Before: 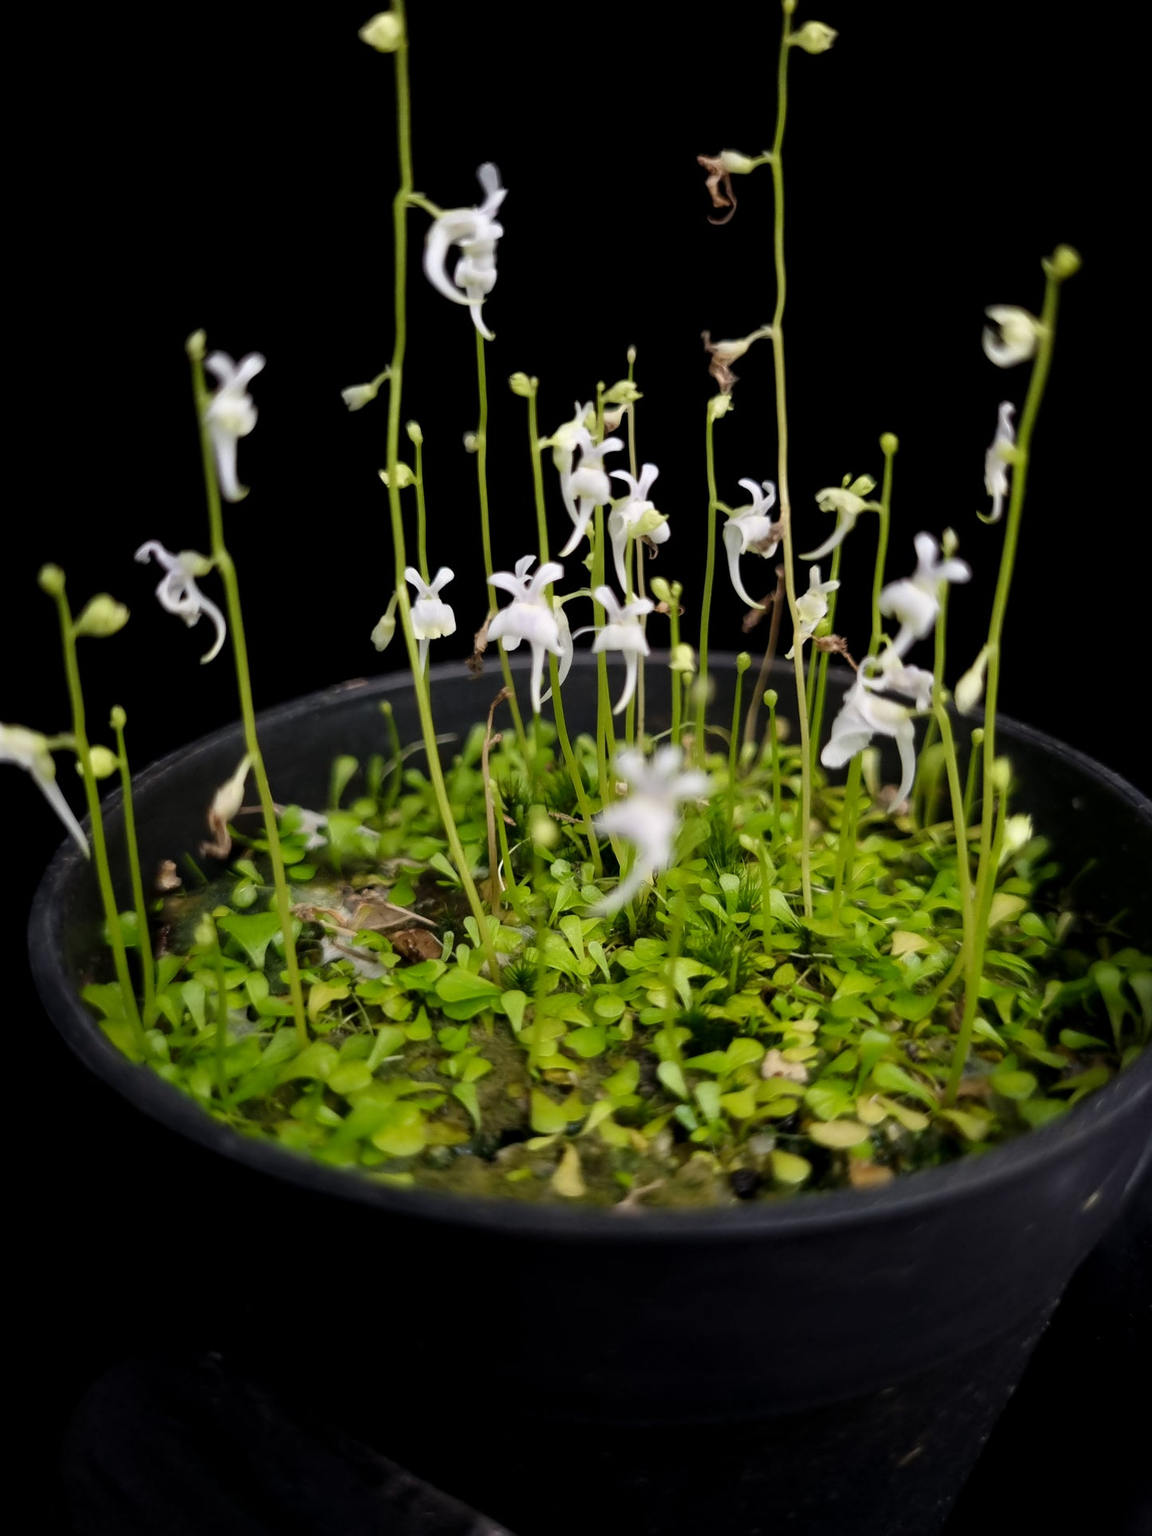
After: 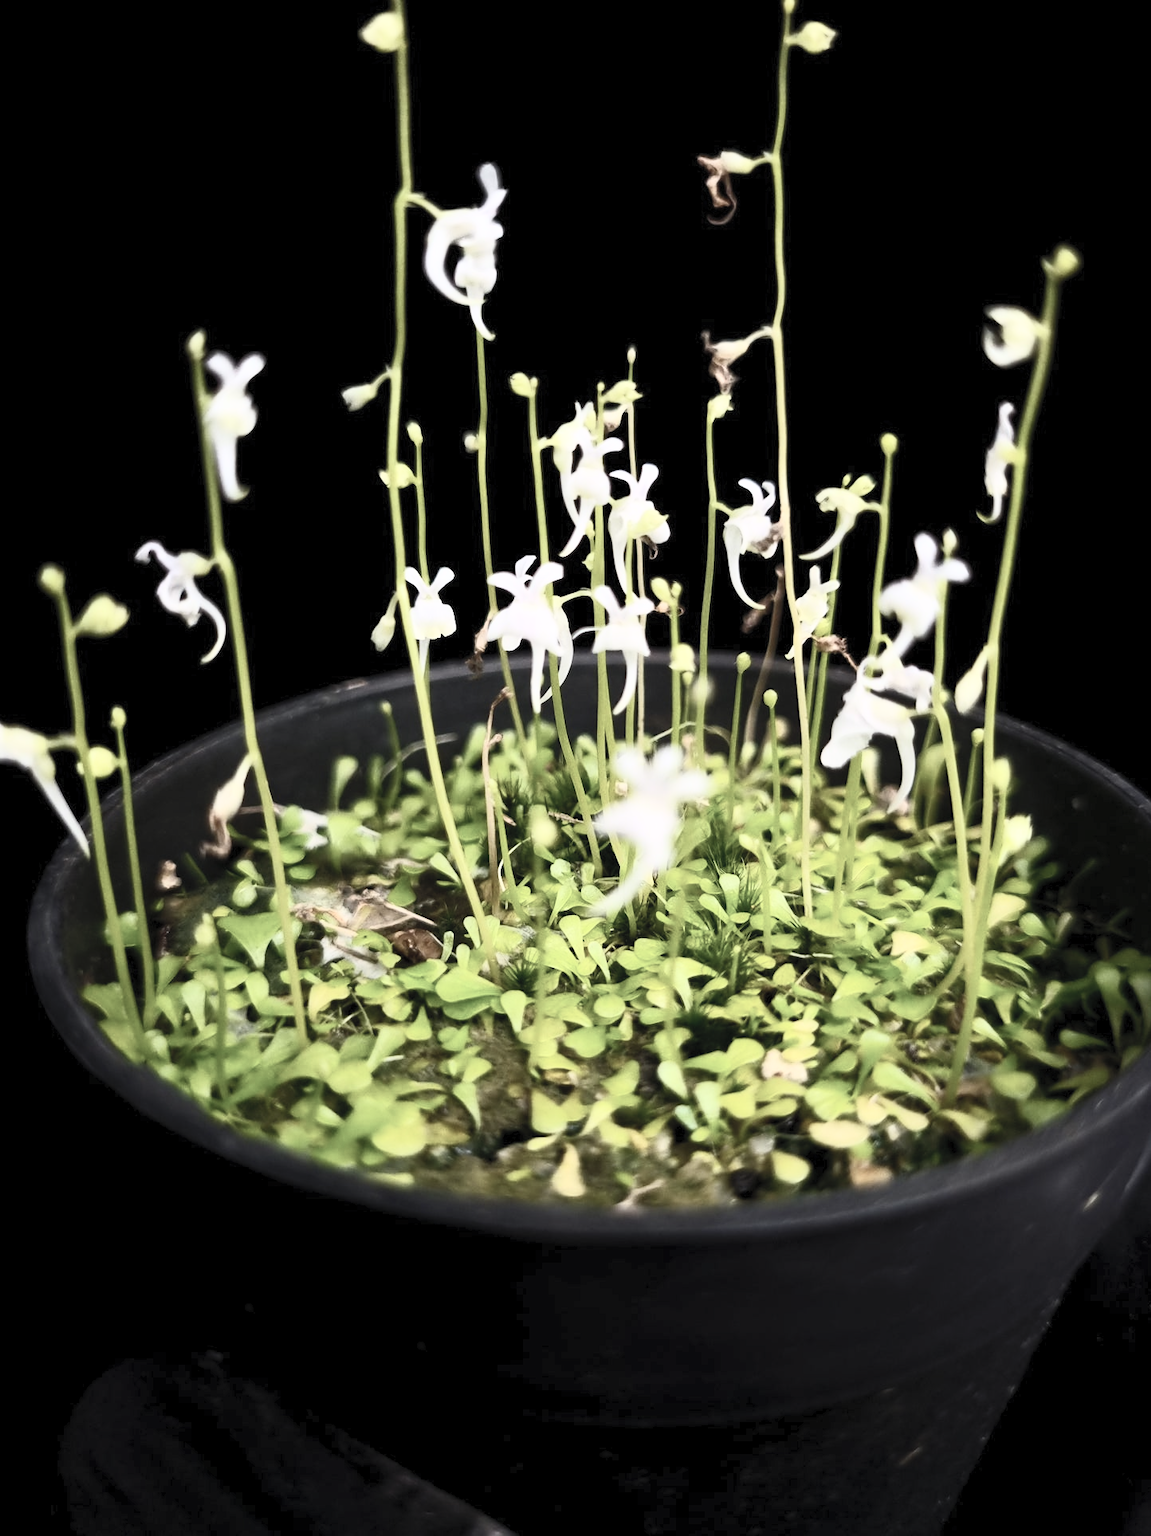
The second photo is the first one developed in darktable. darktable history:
contrast brightness saturation: contrast 0.57, brightness 0.57, saturation -0.34
color correction: highlights a* 0.003, highlights b* -0.283
